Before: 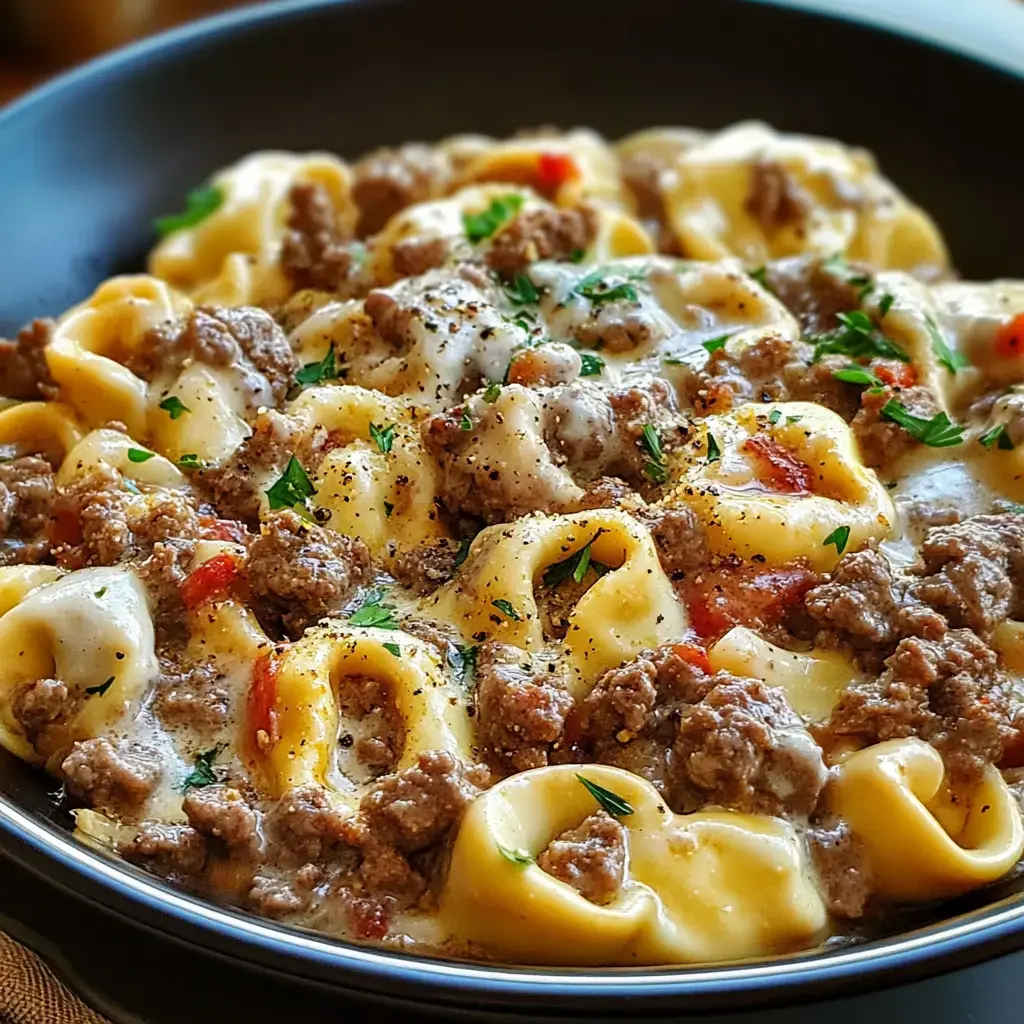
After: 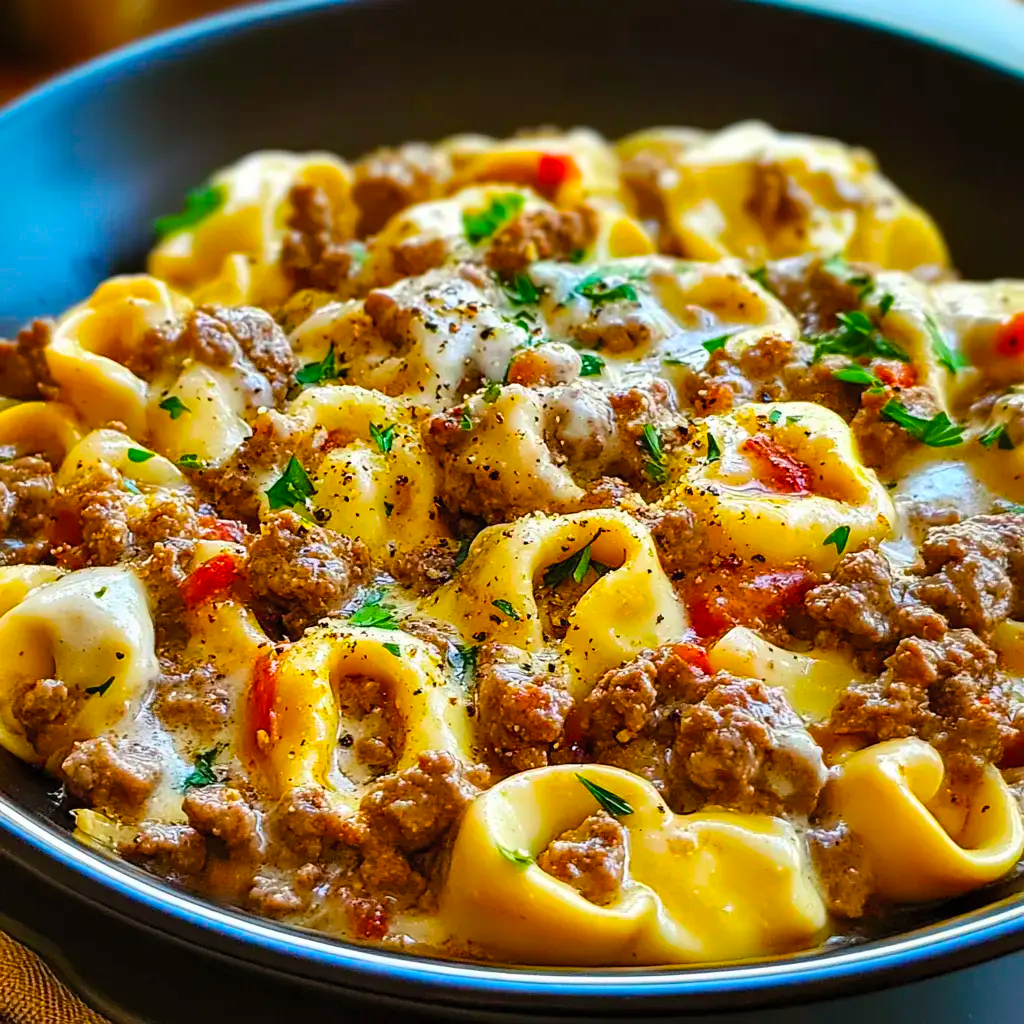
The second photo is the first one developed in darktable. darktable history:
contrast brightness saturation: contrast 0.07, brightness 0.08, saturation 0.18
color balance rgb: linear chroma grading › global chroma 15%, perceptual saturation grading › global saturation 30%
